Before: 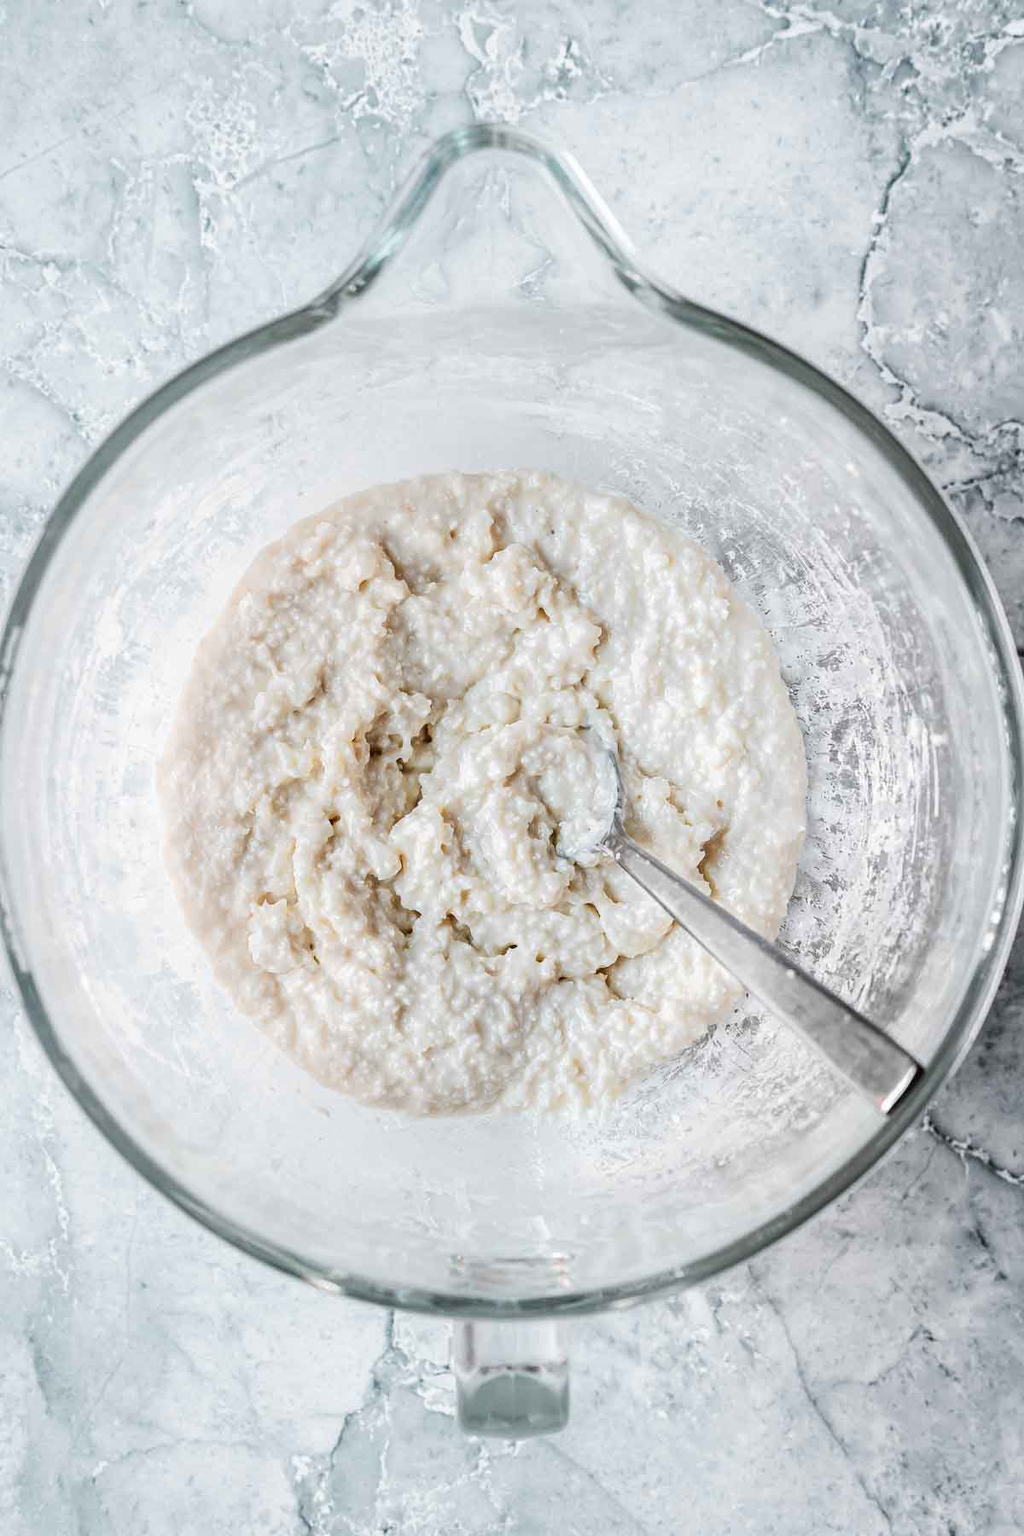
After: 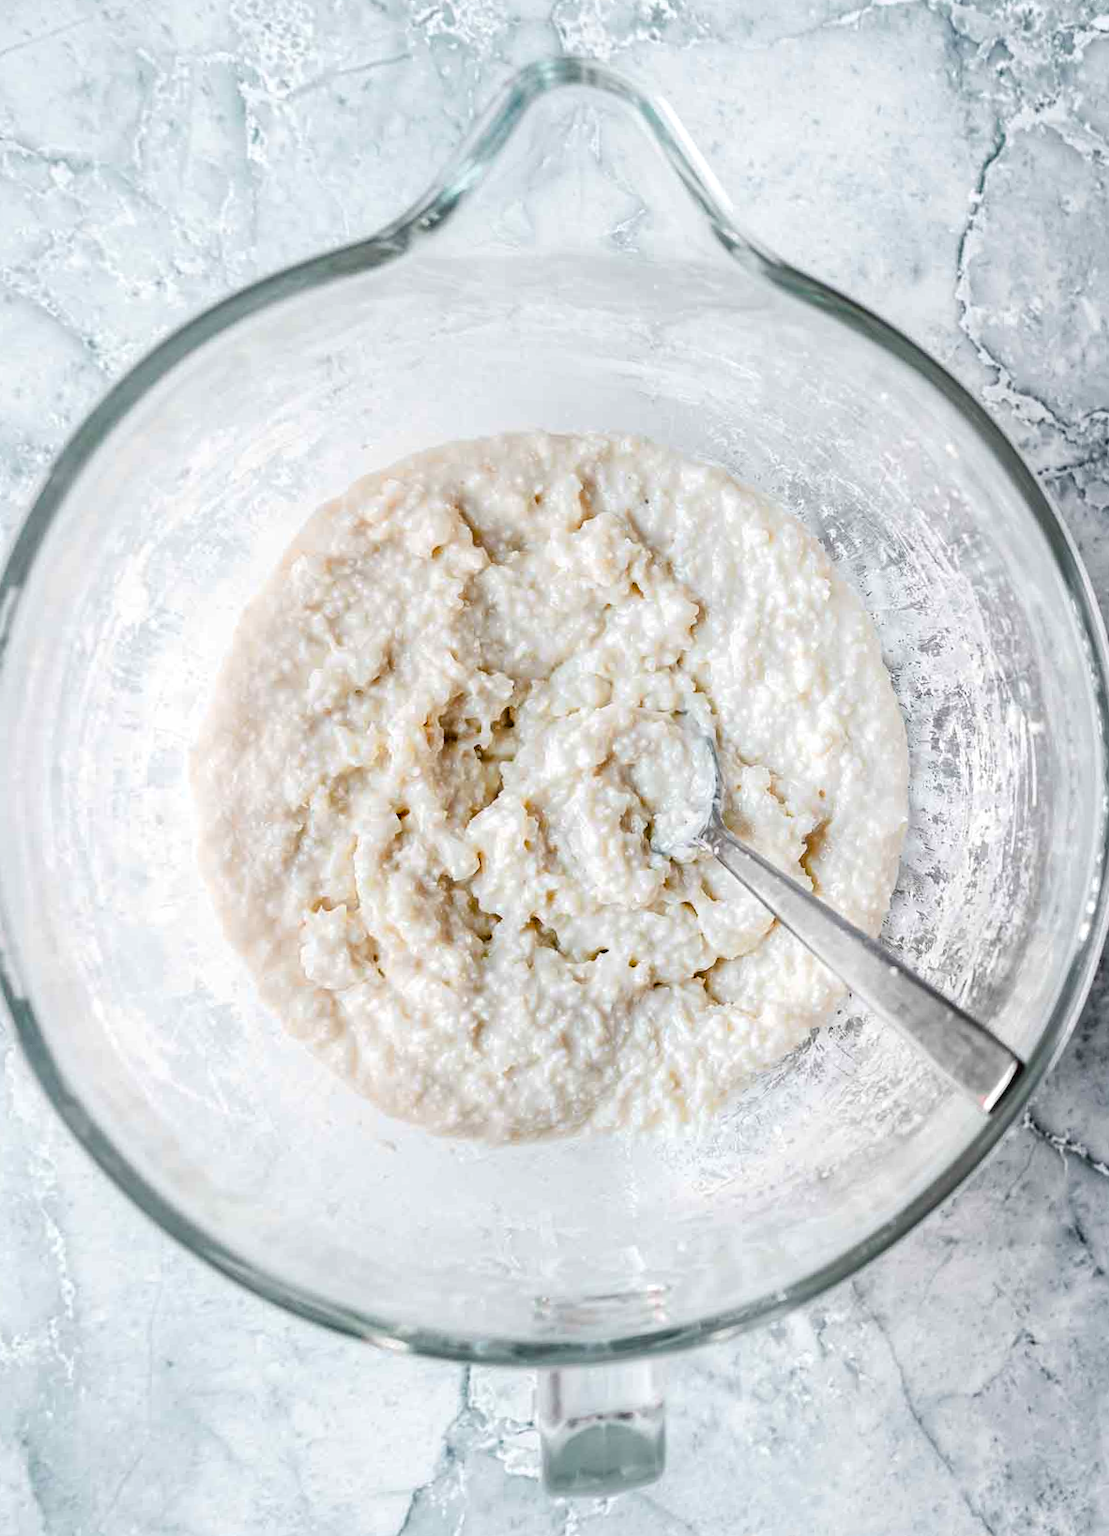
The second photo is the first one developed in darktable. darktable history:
rotate and perspective: rotation -0.013°, lens shift (vertical) -0.027, lens shift (horizontal) 0.178, crop left 0.016, crop right 0.989, crop top 0.082, crop bottom 0.918
color balance rgb: linear chroma grading › global chroma 8.12%, perceptual saturation grading › global saturation 9.07%, perceptual saturation grading › highlights -13.84%, perceptual saturation grading › mid-tones 14.88%, perceptual saturation grading › shadows 22.8%, perceptual brilliance grading › highlights 2.61%, global vibrance 12.07%
